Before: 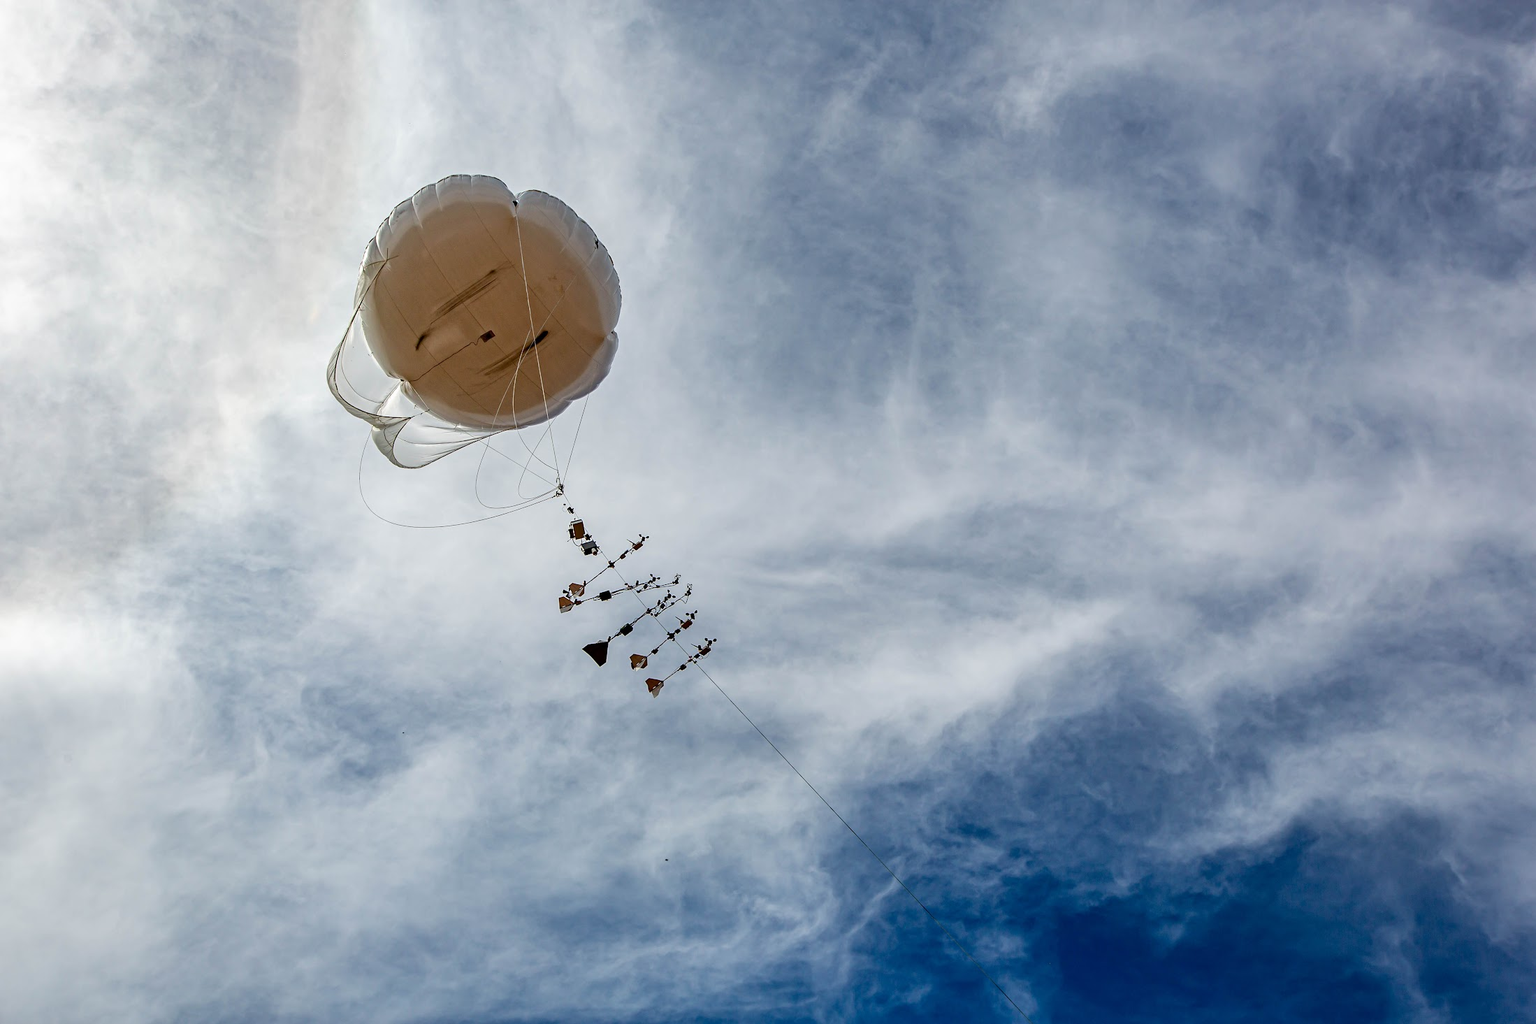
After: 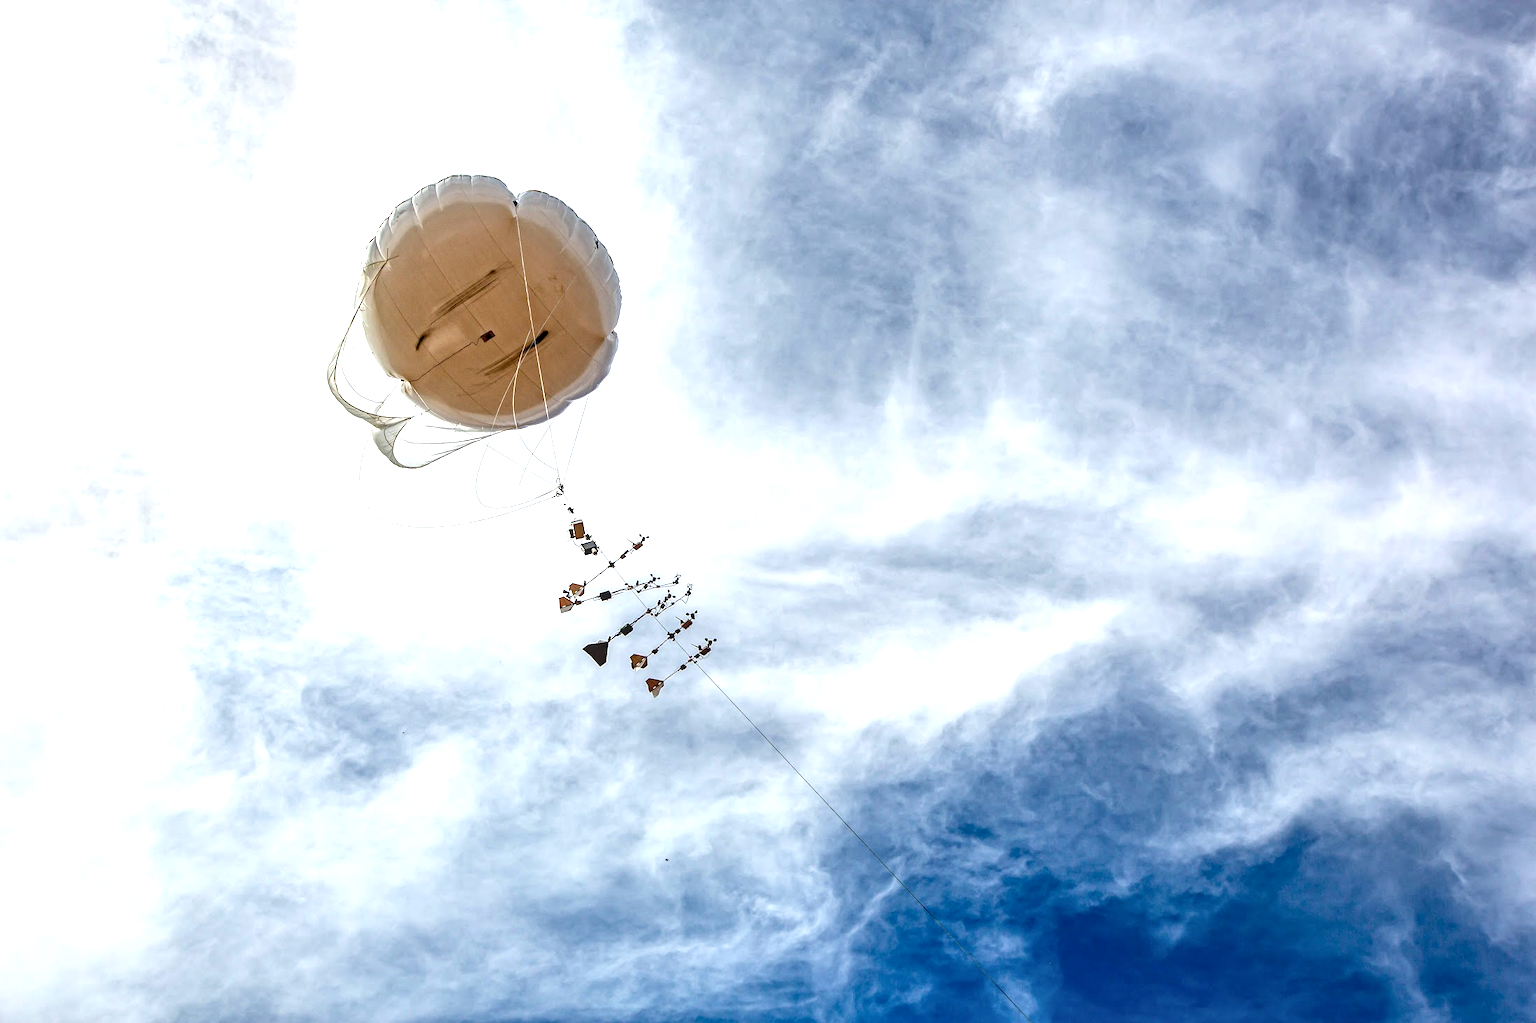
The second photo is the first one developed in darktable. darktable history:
local contrast: on, module defaults
exposure: black level correction 0, exposure 1 EV, compensate exposure bias true, compensate highlight preservation false
white balance: emerald 1
